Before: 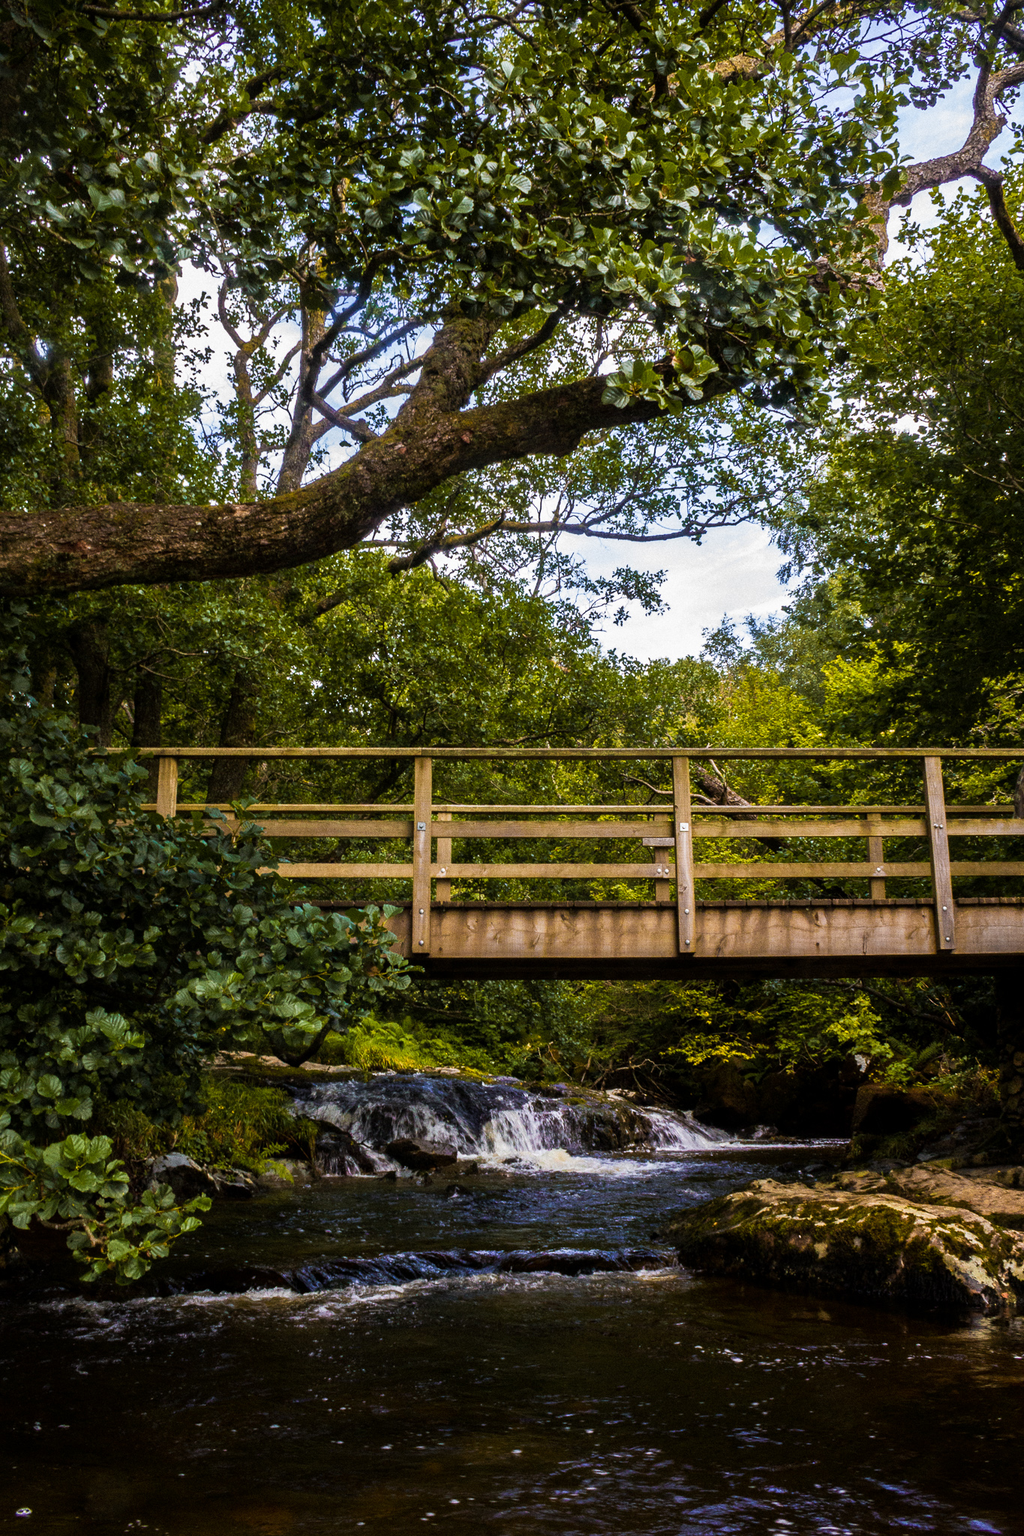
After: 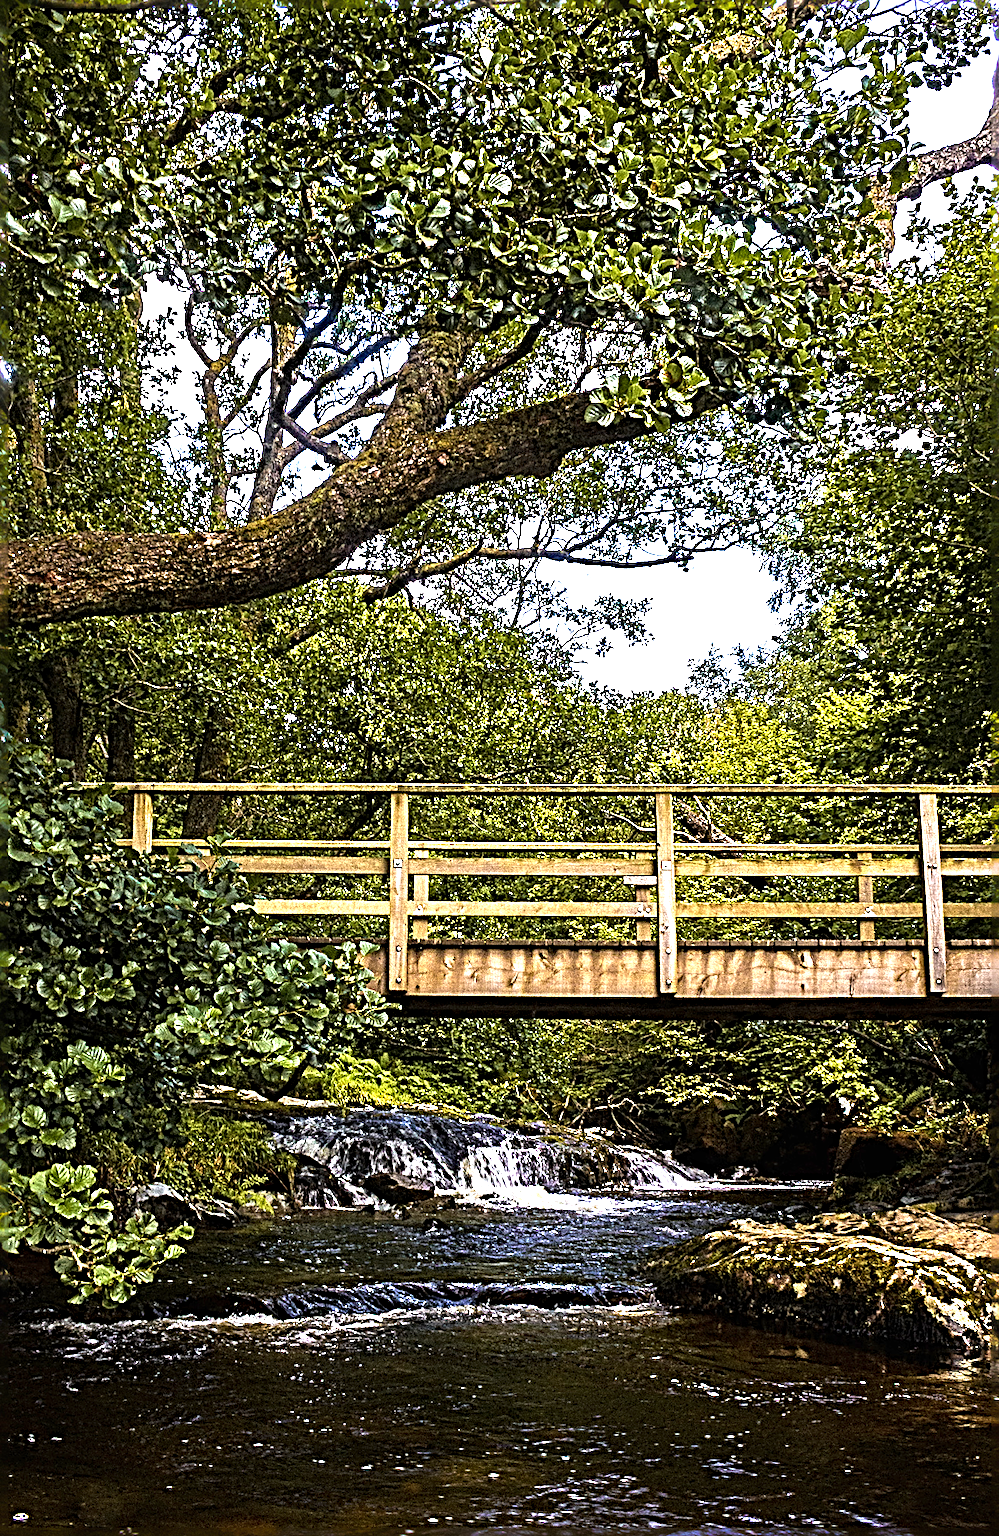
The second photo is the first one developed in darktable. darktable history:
sharpen: radius 4.001, amount 2
exposure: black level correction 0, exposure 1.2 EV, compensate exposure bias true, compensate highlight preservation false
rotate and perspective: rotation 0.074°, lens shift (vertical) 0.096, lens shift (horizontal) -0.041, crop left 0.043, crop right 0.952, crop top 0.024, crop bottom 0.979
